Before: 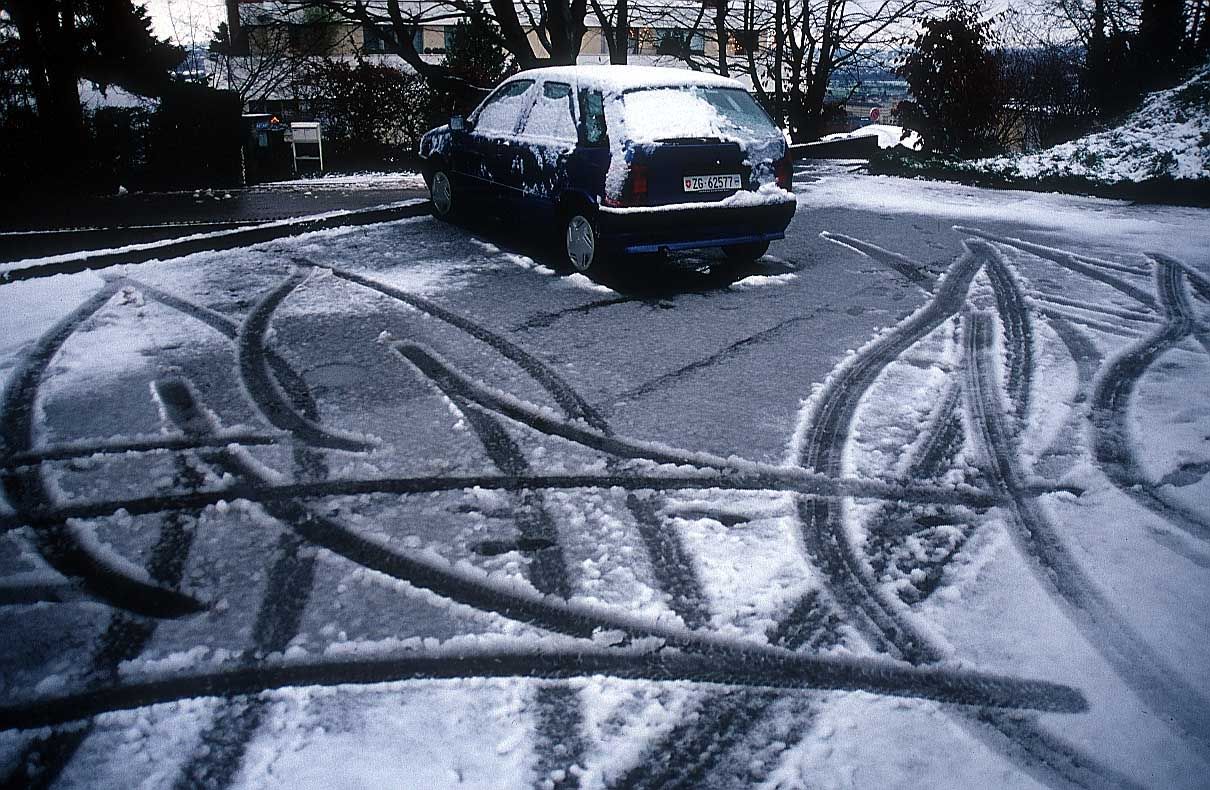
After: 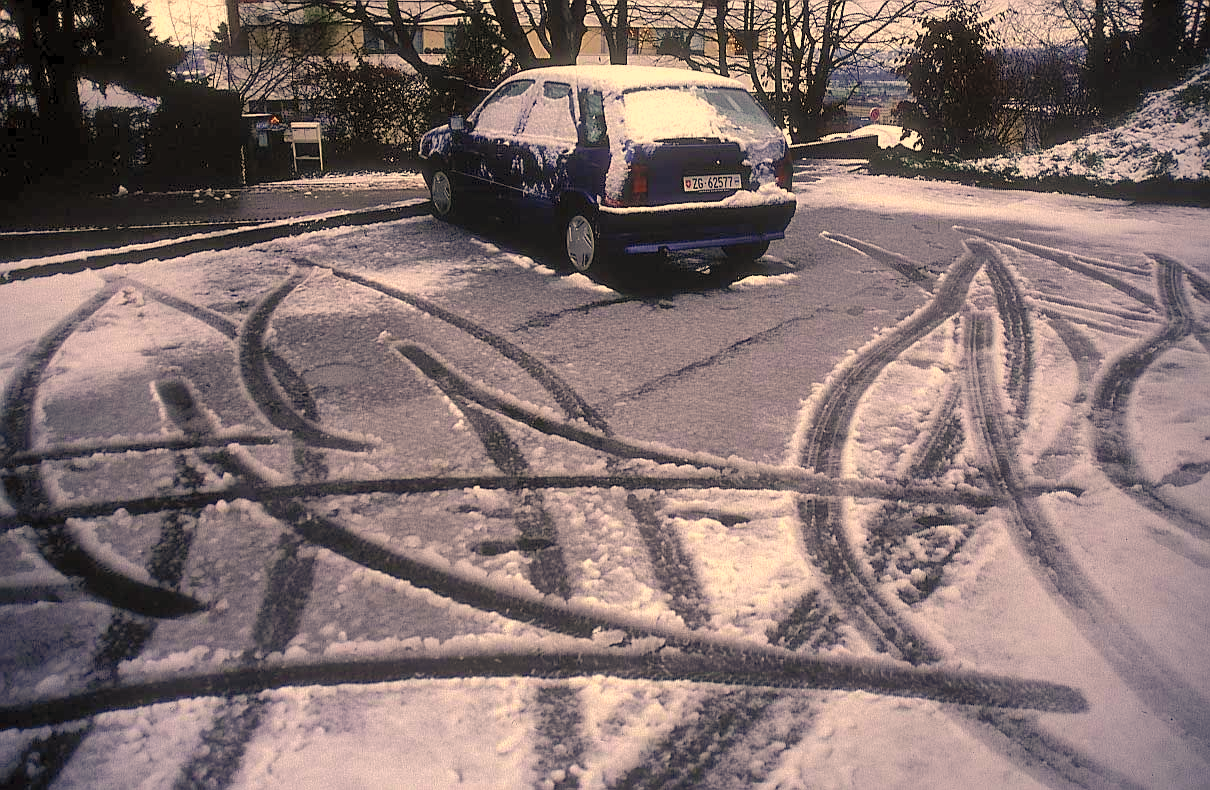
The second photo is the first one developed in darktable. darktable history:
shadows and highlights: on, module defaults
contrast brightness saturation: brightness 0.154
color correction: highlights a* 14.78, highlights b* 32.15
